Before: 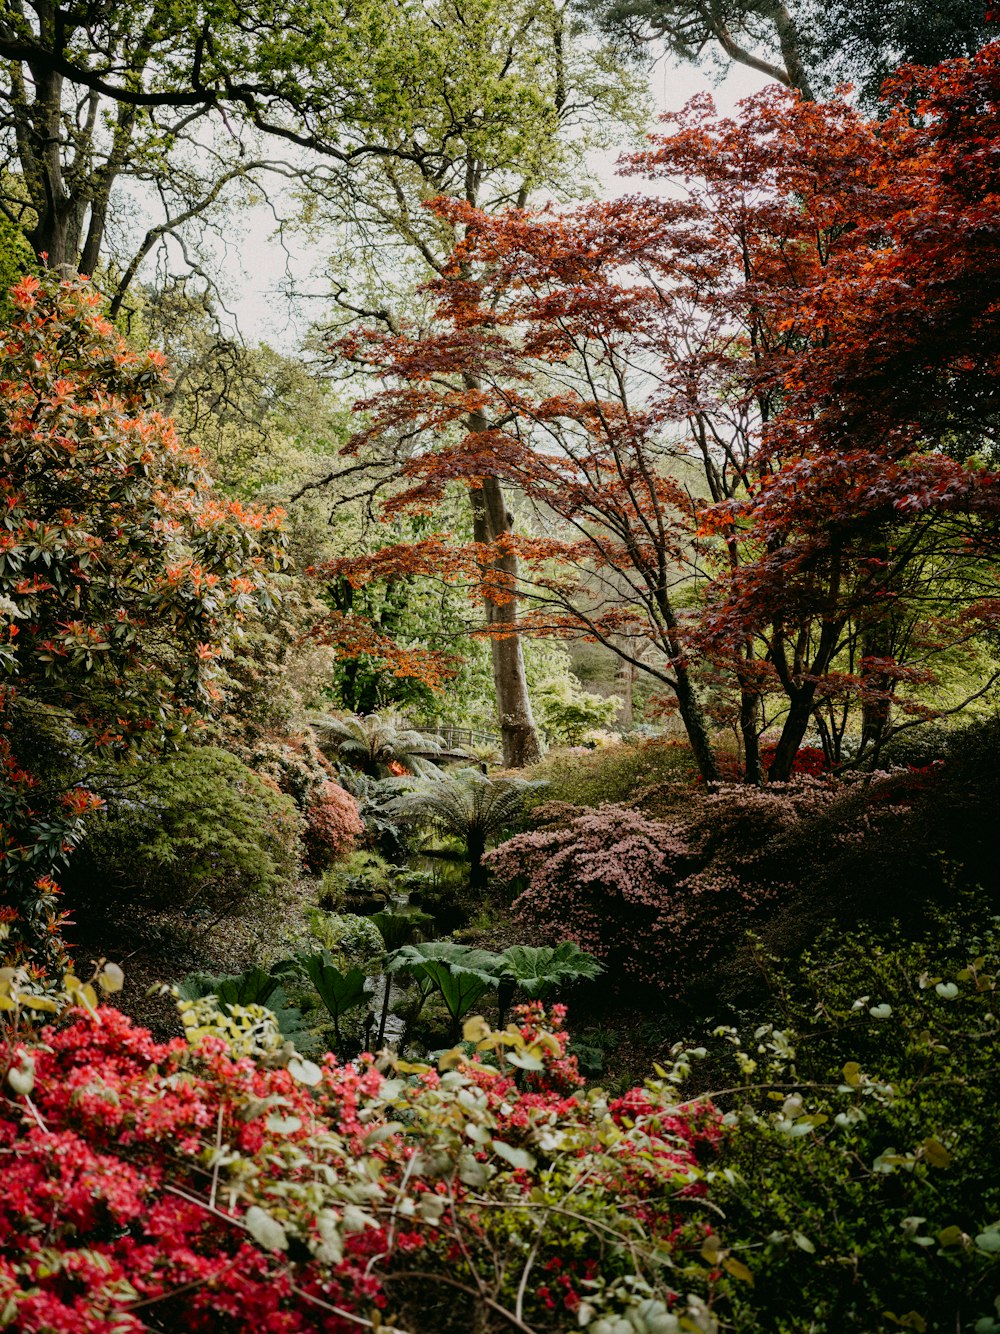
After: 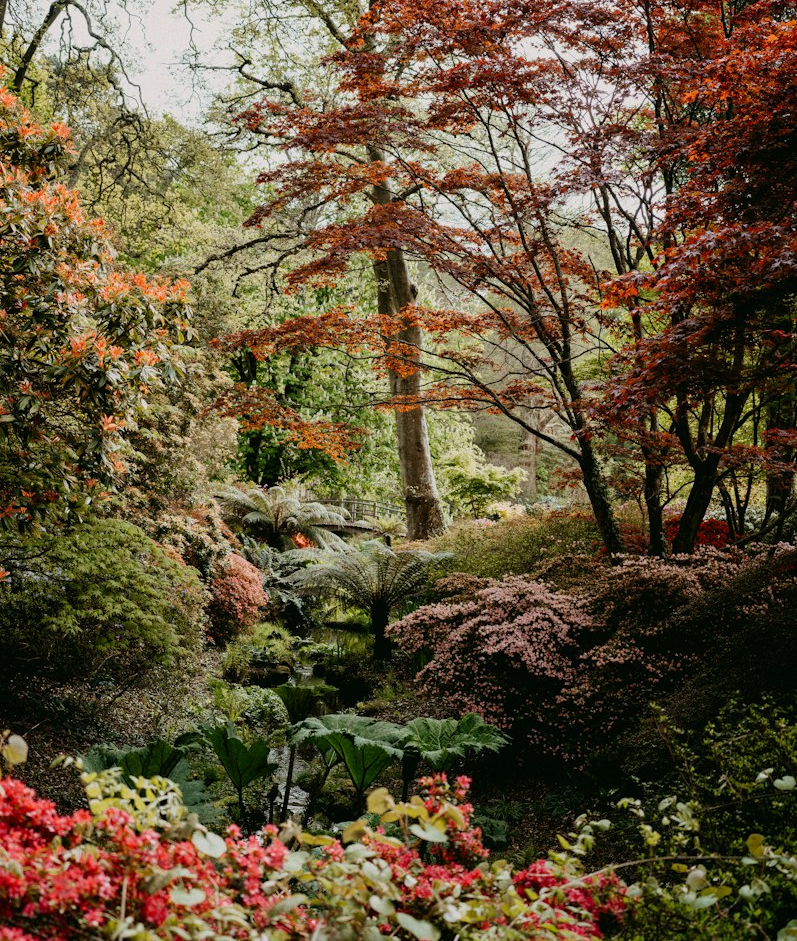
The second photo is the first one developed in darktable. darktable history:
crop: left 9.605%, top 17.094%, right 10.678%, bottom 12.3%
